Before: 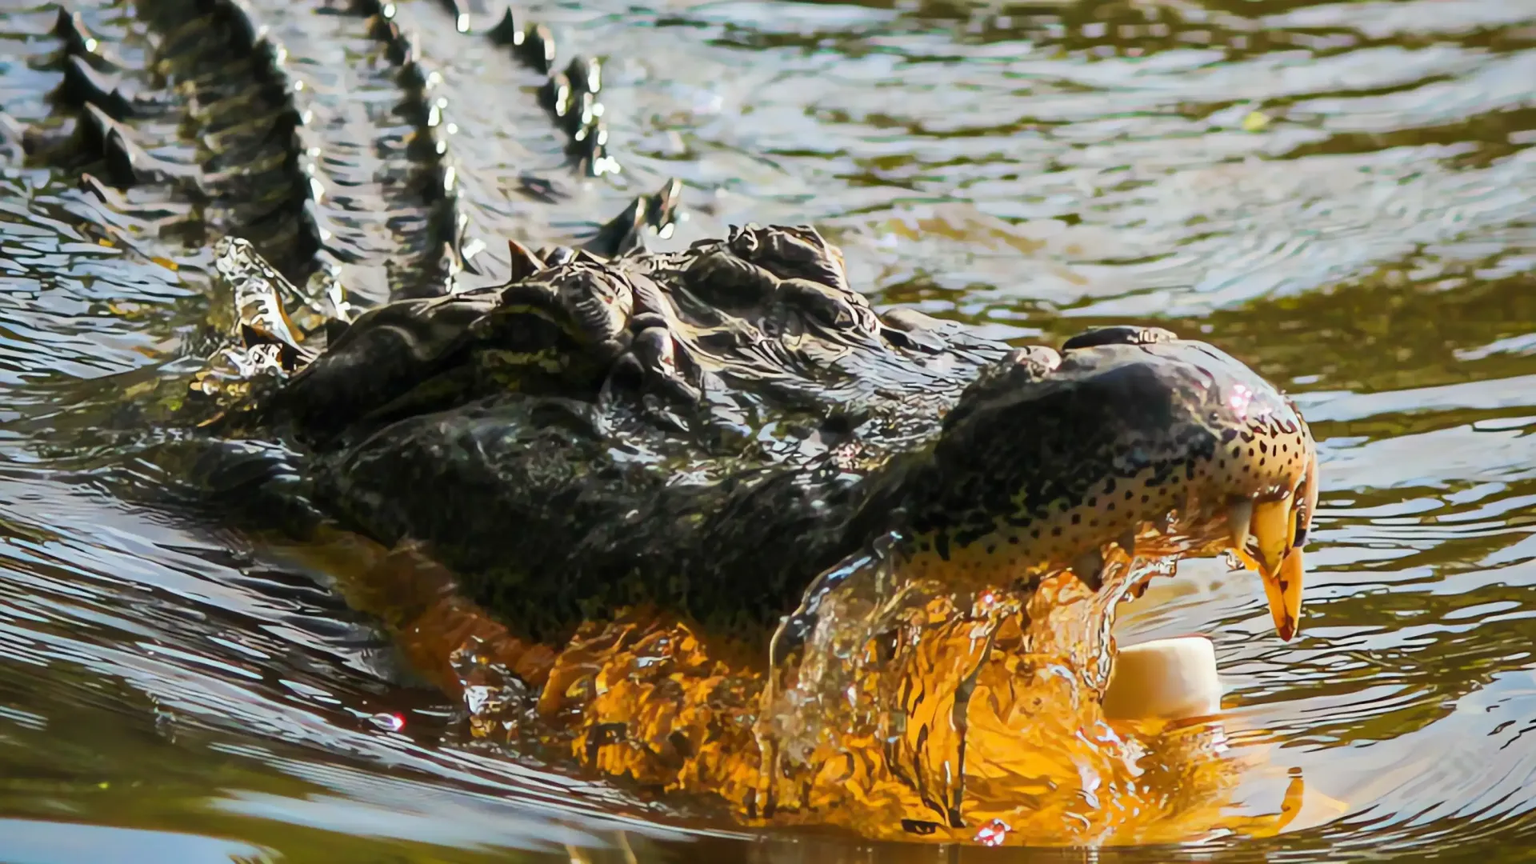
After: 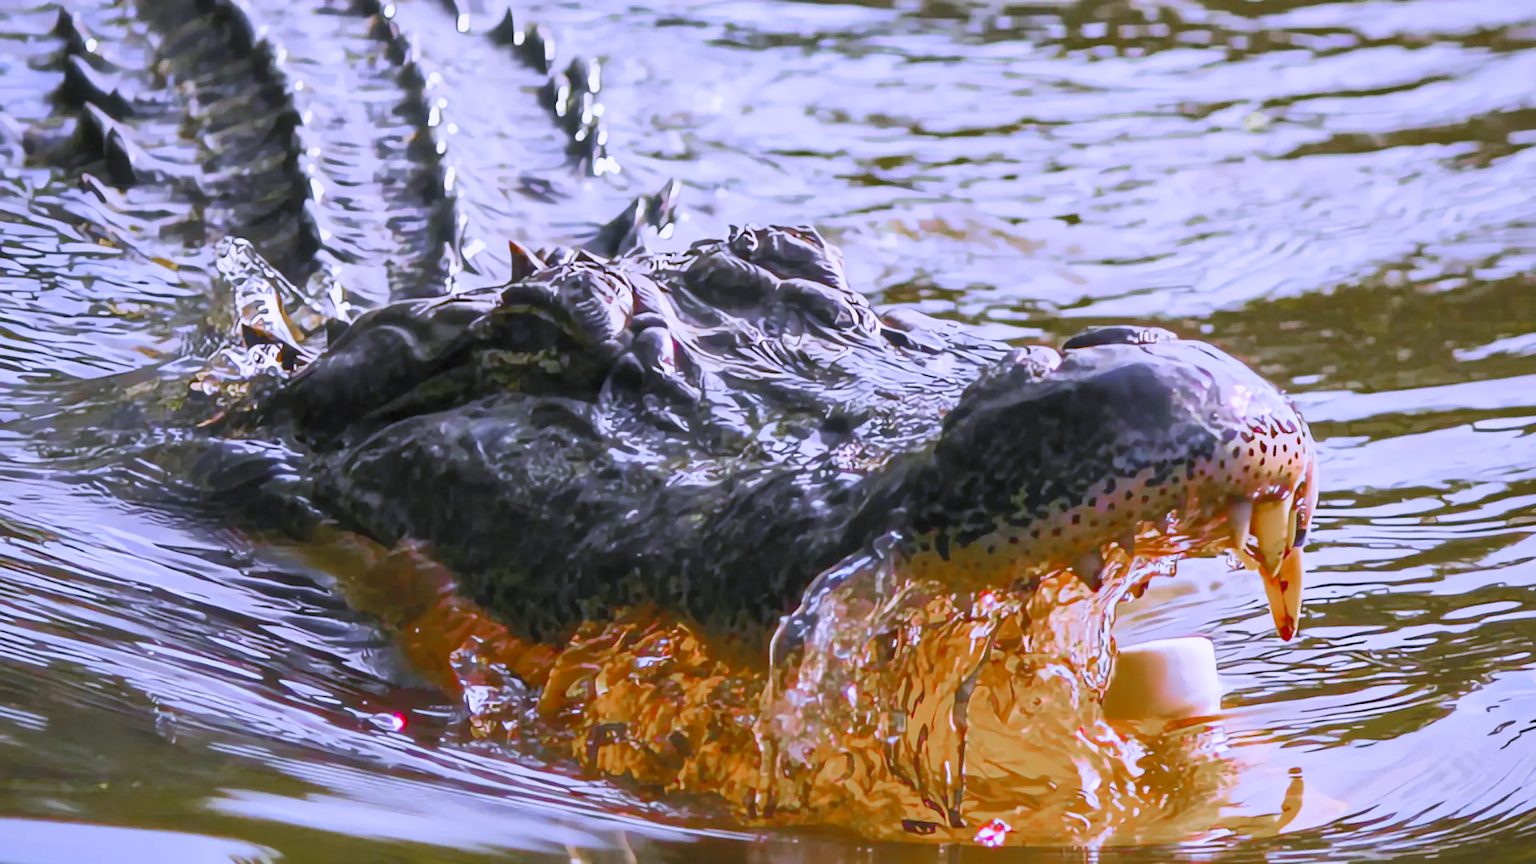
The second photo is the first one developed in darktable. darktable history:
contrast brightness saturation: brightness 0.15
color balance rgb: shadows lift › chroma 1%, shadows lift › hue 113°, highlights gain › chroma 0.2%, highlights gain › hue 333°, perceptual saturation grading › global saturation 20%, perceptual saturation grading › highlights -50%, perceptual saturation grading › shadows 25%, contrast -10%
color zones: curves: ch0 [(0, 0.48) (0.209, 0.398) (0.305, 0.332) (0.429, 0.493) (0.571, 0.5) (0.714, 0.5) (0.857, 0.5) (1, 0.48)]; ch1 [(0, 0.736) (0.143, 0.625) (0.225, 0.371) (0.429, 0.256) (0.571, 0.241) (0.714, 0.213) (0.857, 0.48) (1, 0.736)]; ch2 [(0, 0.448) (0.143, 0.498) (0.286, 0.5) (0.429, 0.5) (0.571, 0.5) (0.714, 0.5) (0.857, 0.5) (1, 0.448)]
white balance: red 0.98, blue 1.61
